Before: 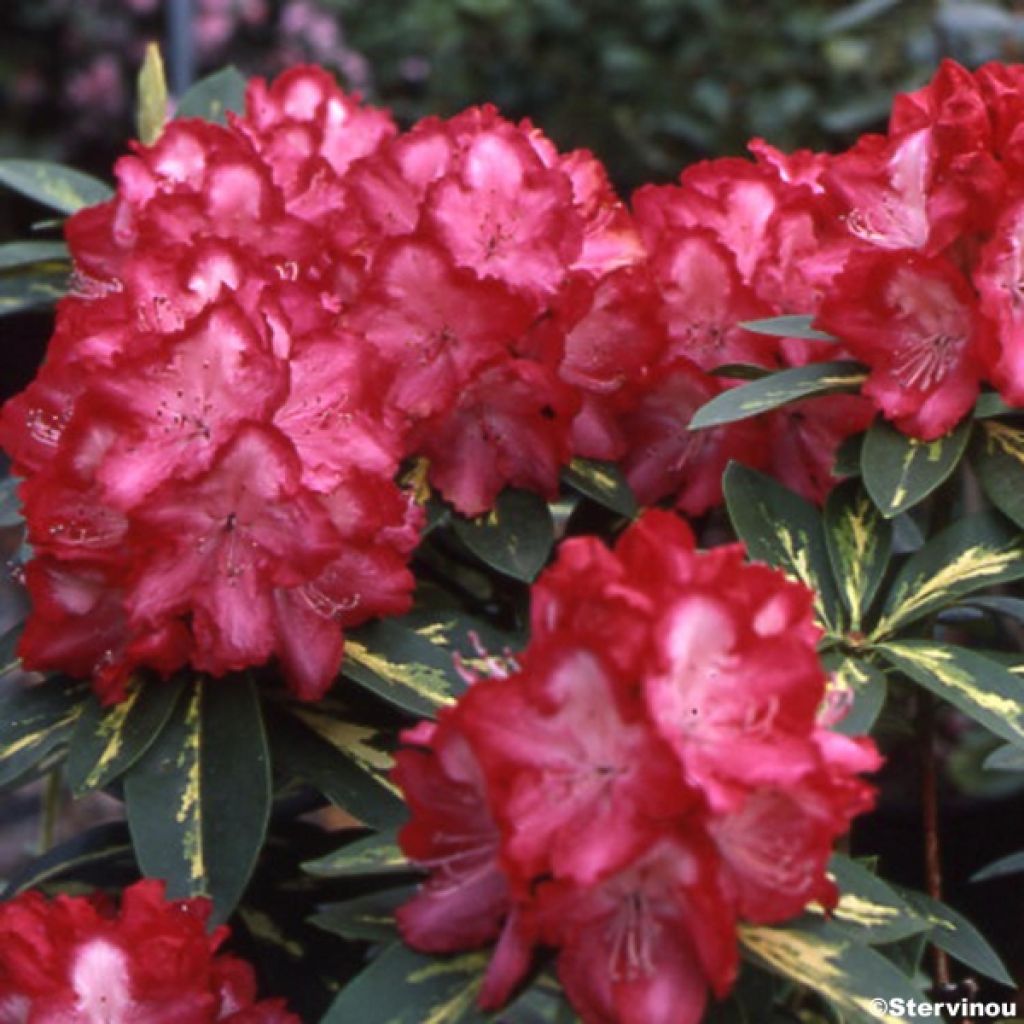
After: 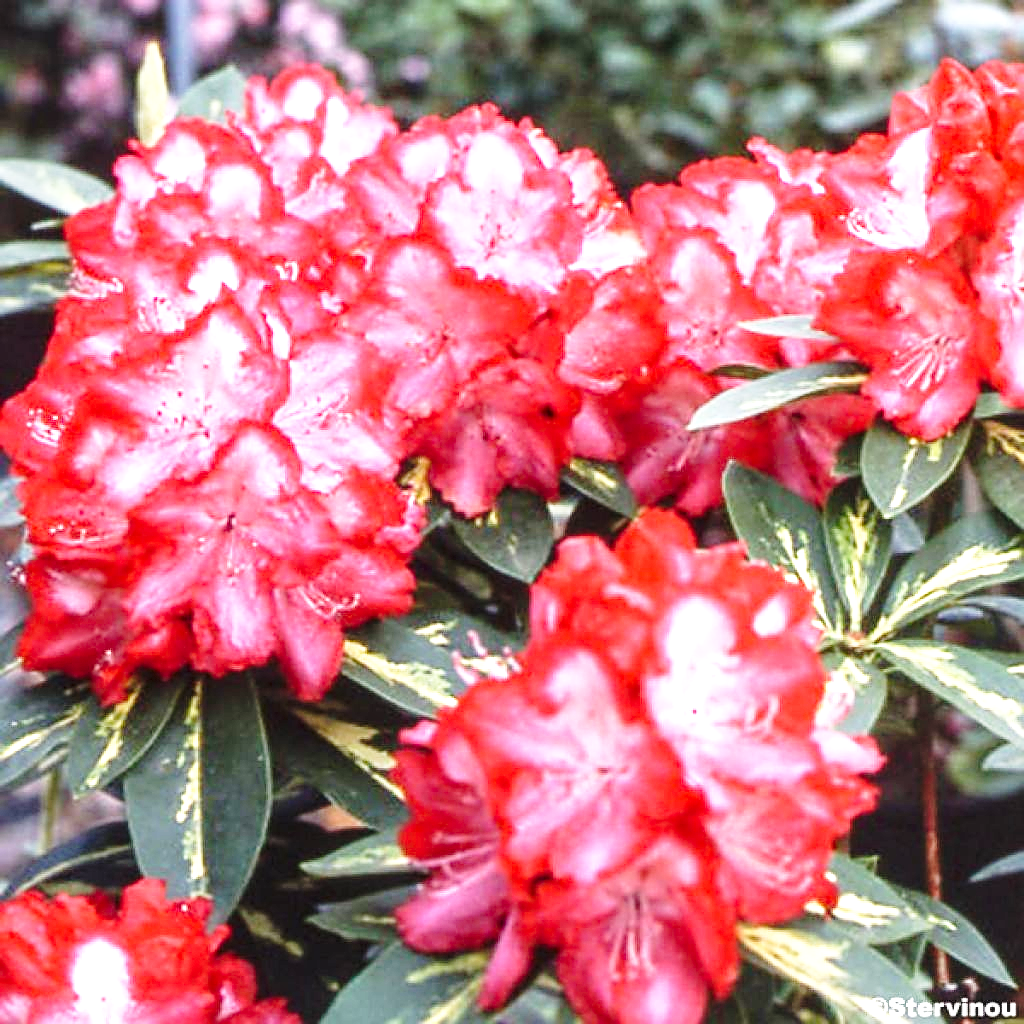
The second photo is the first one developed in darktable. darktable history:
shadows and highlights: shadows 25.78, highlights -25.69
exposure: black level correction 0, exposure 1.391 EV, compensate highlight preservation false
base curve: curves: ch0 [(0, 0) (0.028, 0.03) (0.121, 0.232) (0.46, 0.748) (0.859, 0.968) (1, 1)], preserve colors none
sharpen: on, module defaults
local contrast: on, module defaults
